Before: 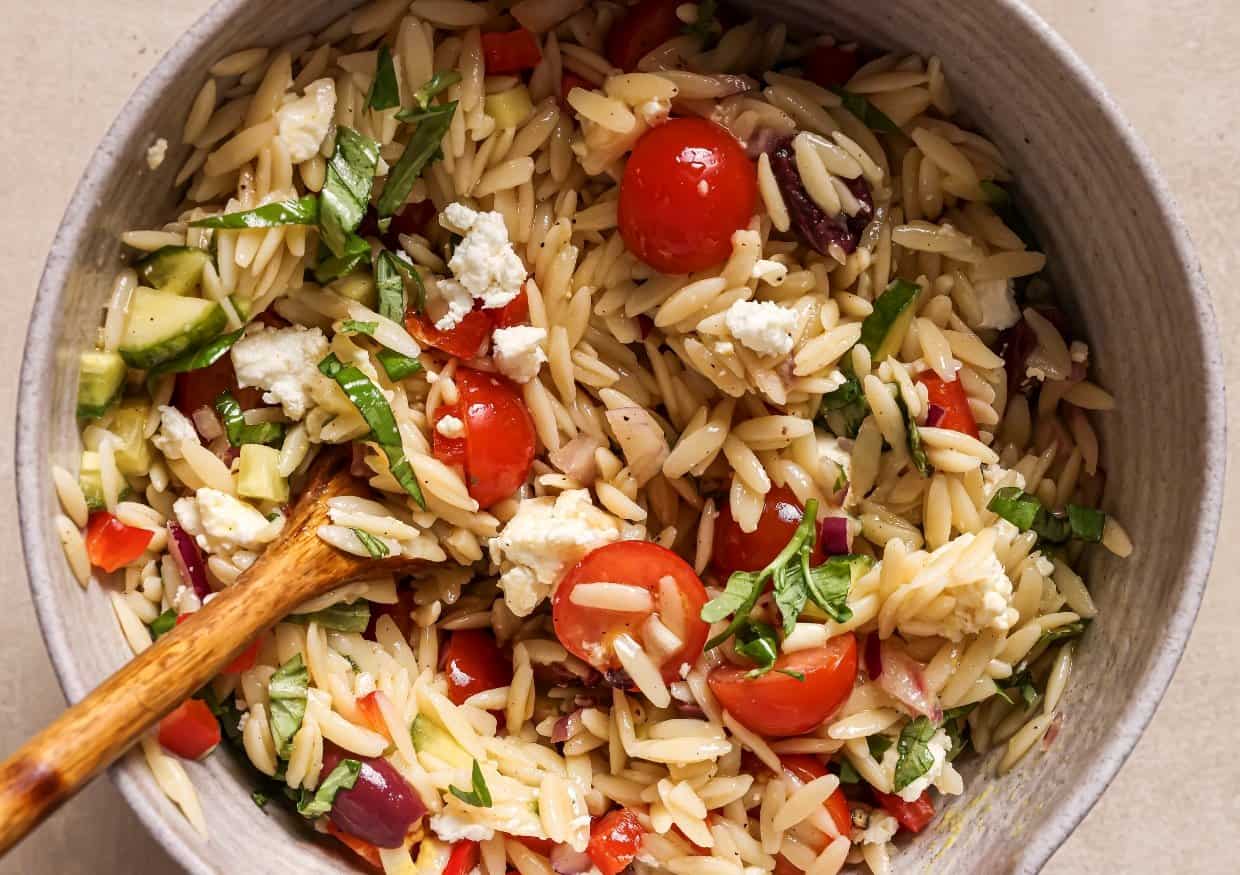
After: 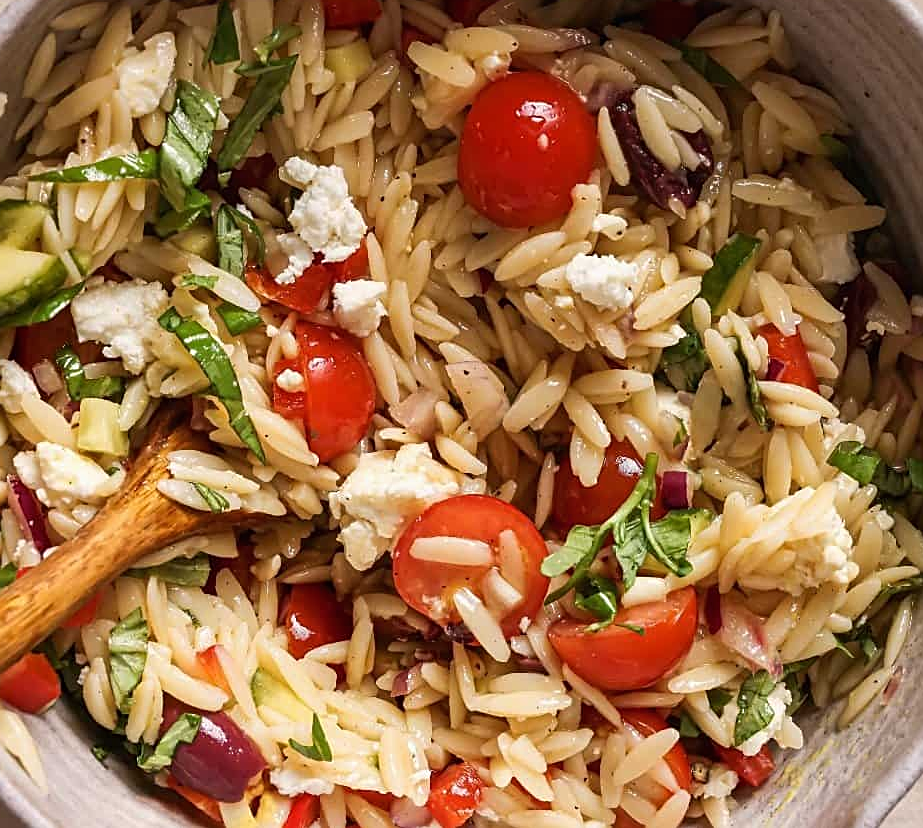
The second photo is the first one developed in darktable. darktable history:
sharpen: on, module defaults
local contrast: mode bilateral grid, contrast 100, coarseness 100, detail 90%, midtone range 0.2
crop and rotate: left 12.935%, top 5.342%, right 12.552%
